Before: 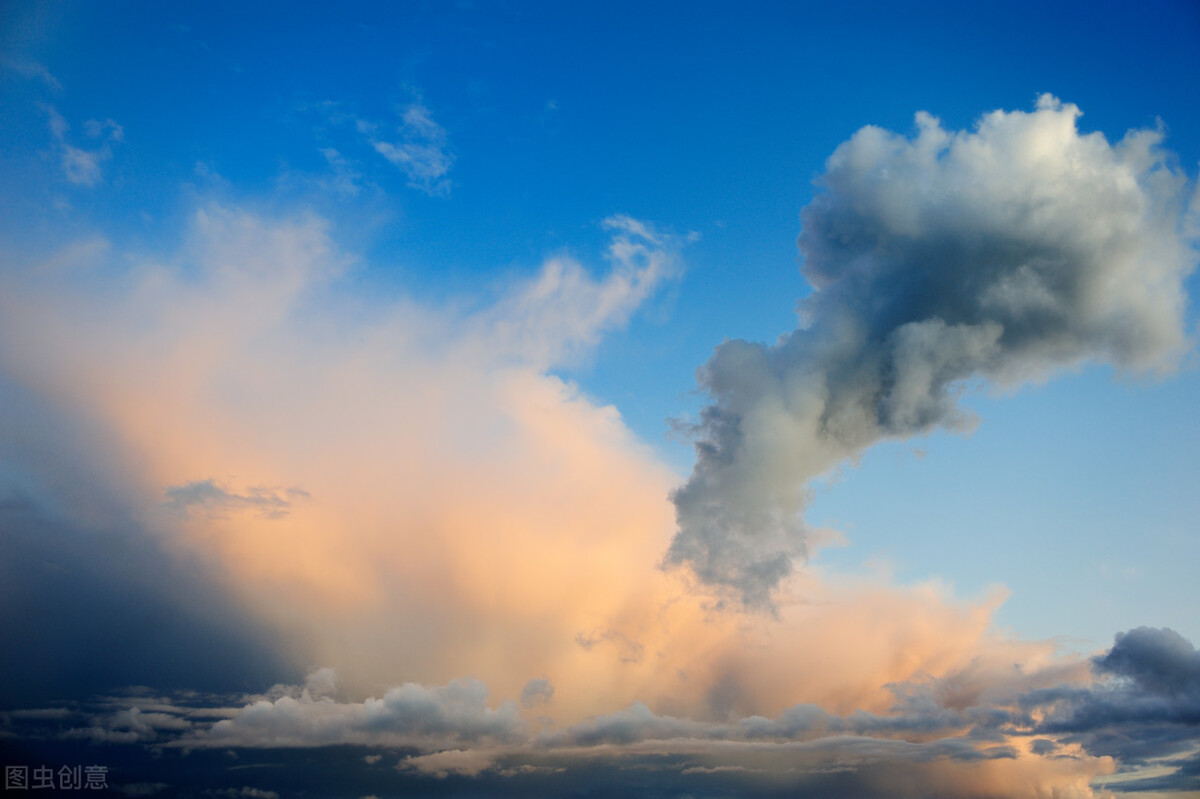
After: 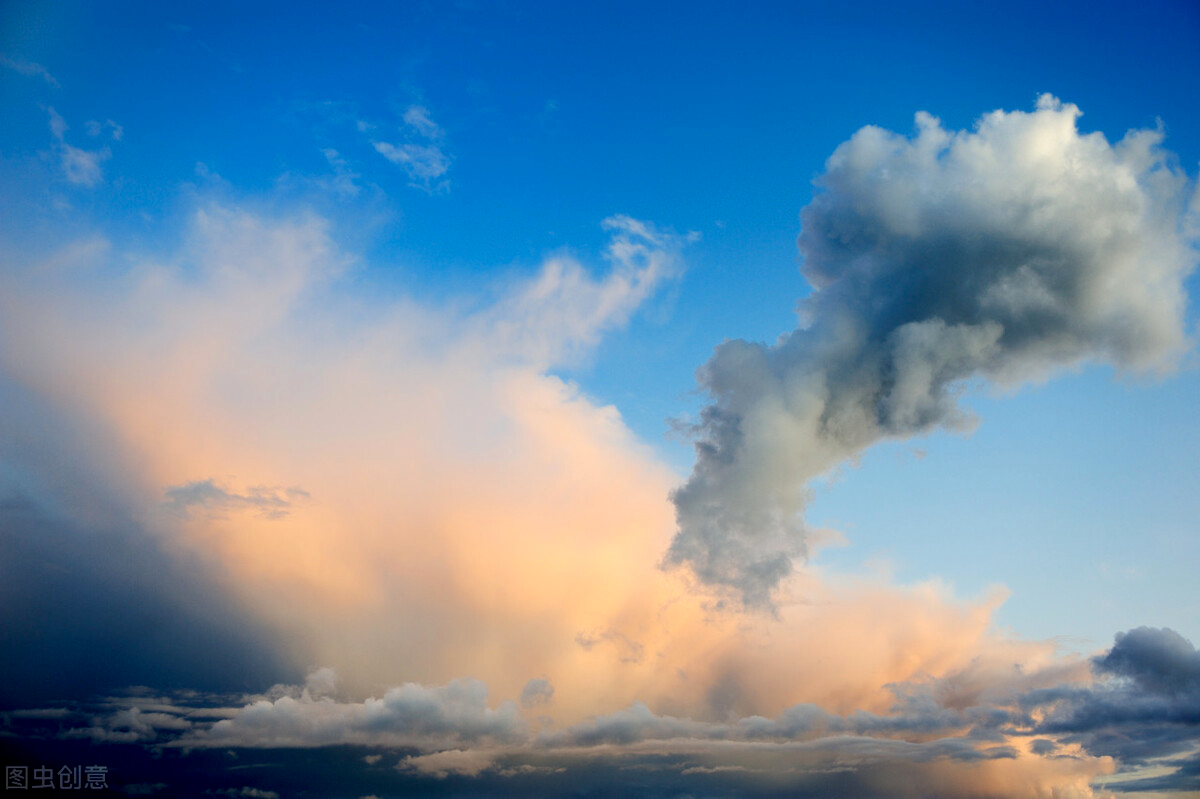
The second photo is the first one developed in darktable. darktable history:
exposure: black level correction 0.007, exposure 0.157 EV, compensate exposure bias true, compensate highlight preservation false
